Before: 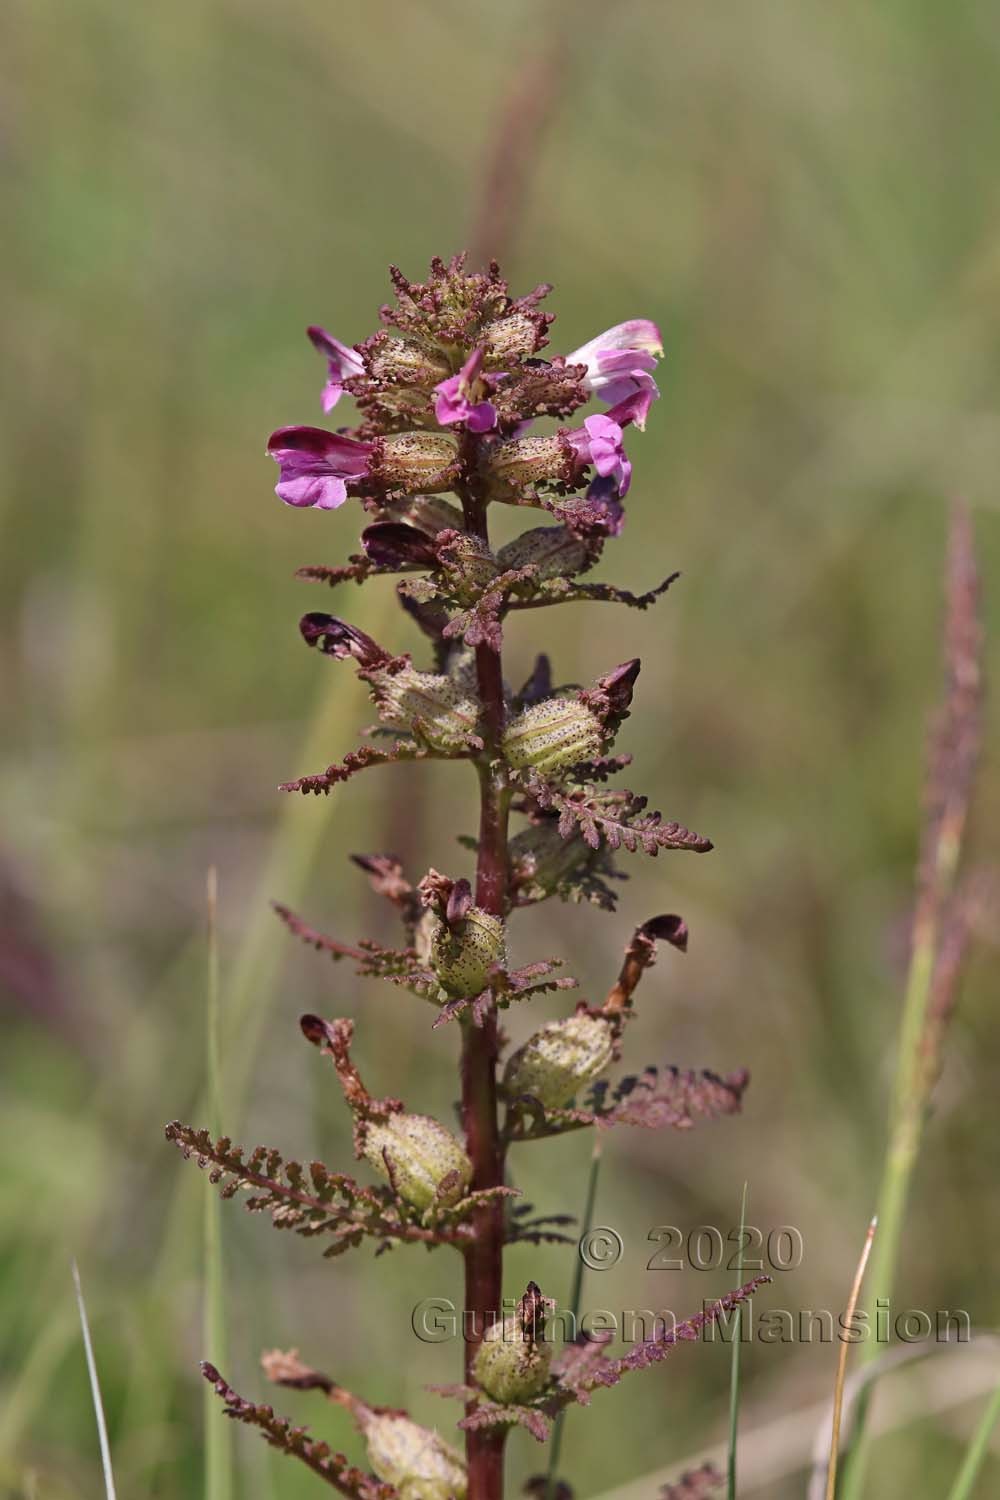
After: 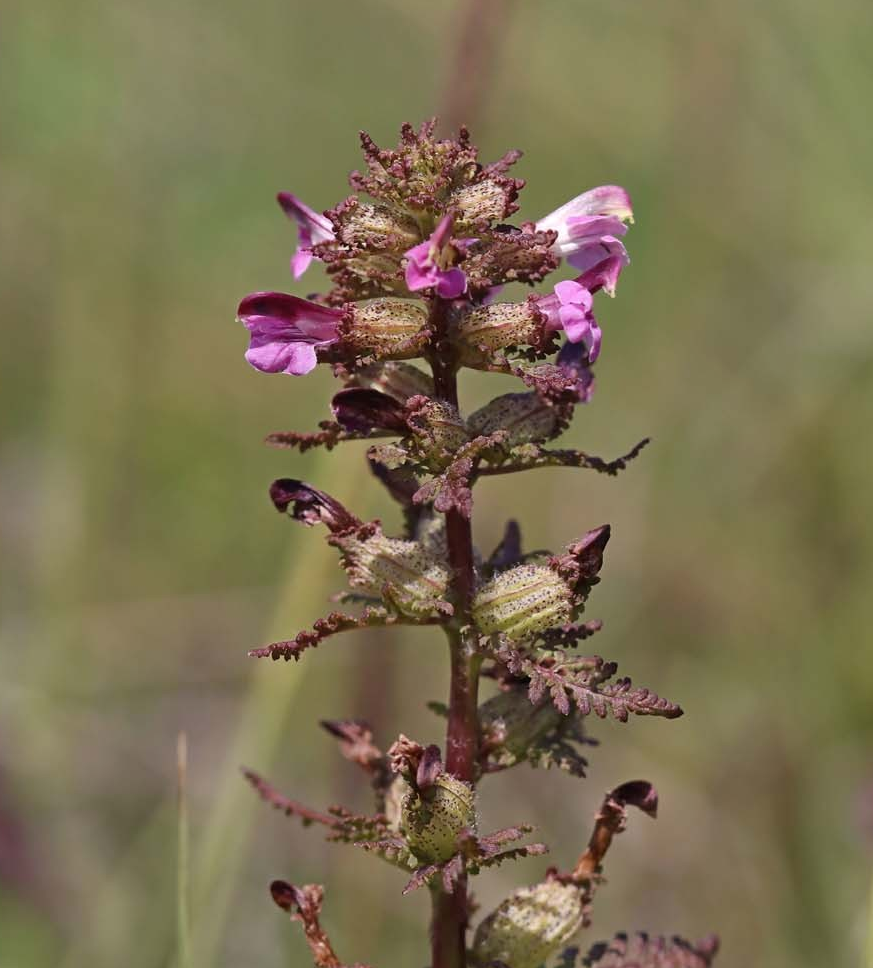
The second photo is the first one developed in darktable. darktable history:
tone equalizer: on, module defaults
crop: left 3.015%, top 8.969%, right 9.647%, bottom 26.457%
